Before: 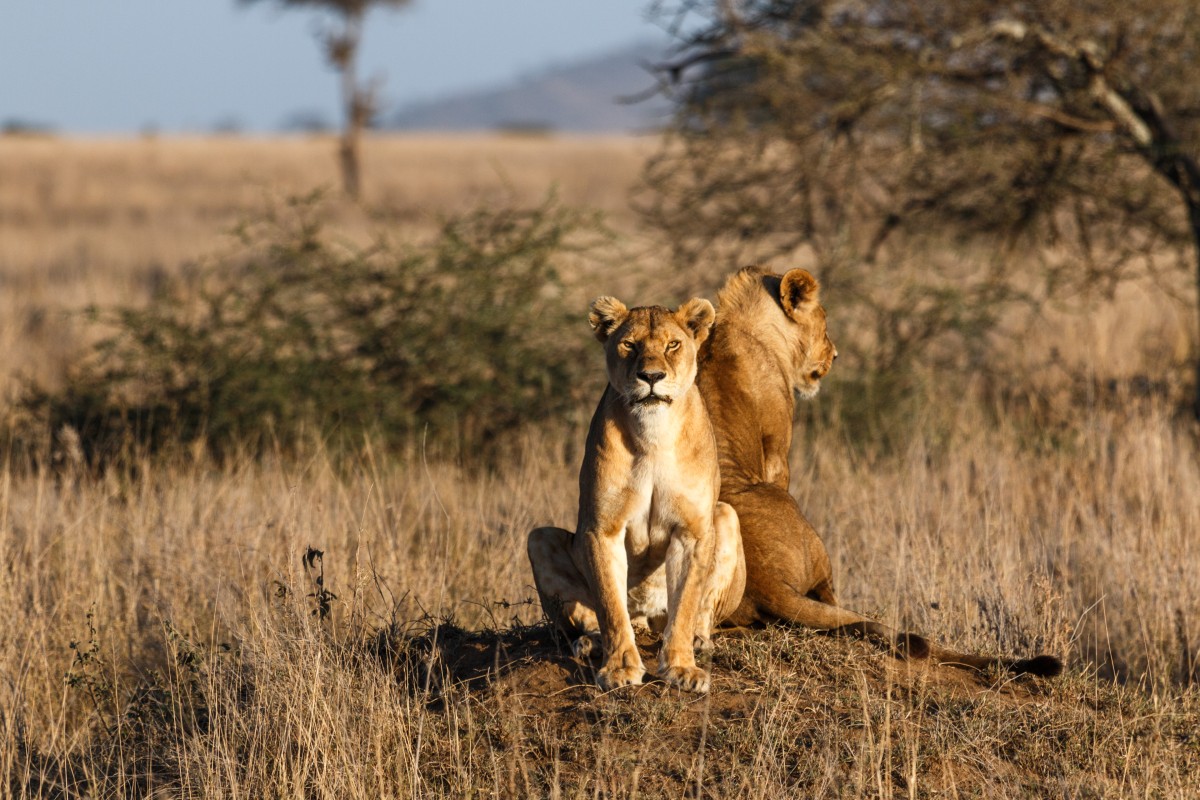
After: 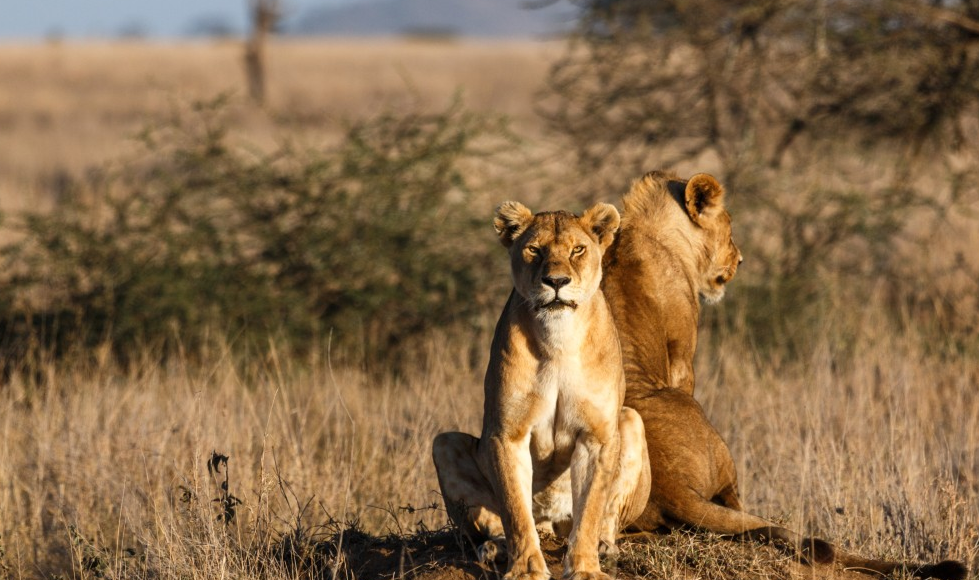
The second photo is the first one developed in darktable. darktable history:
crop: left 7.93%, top 11.991%, right 10.412%, bottom 15.407%
